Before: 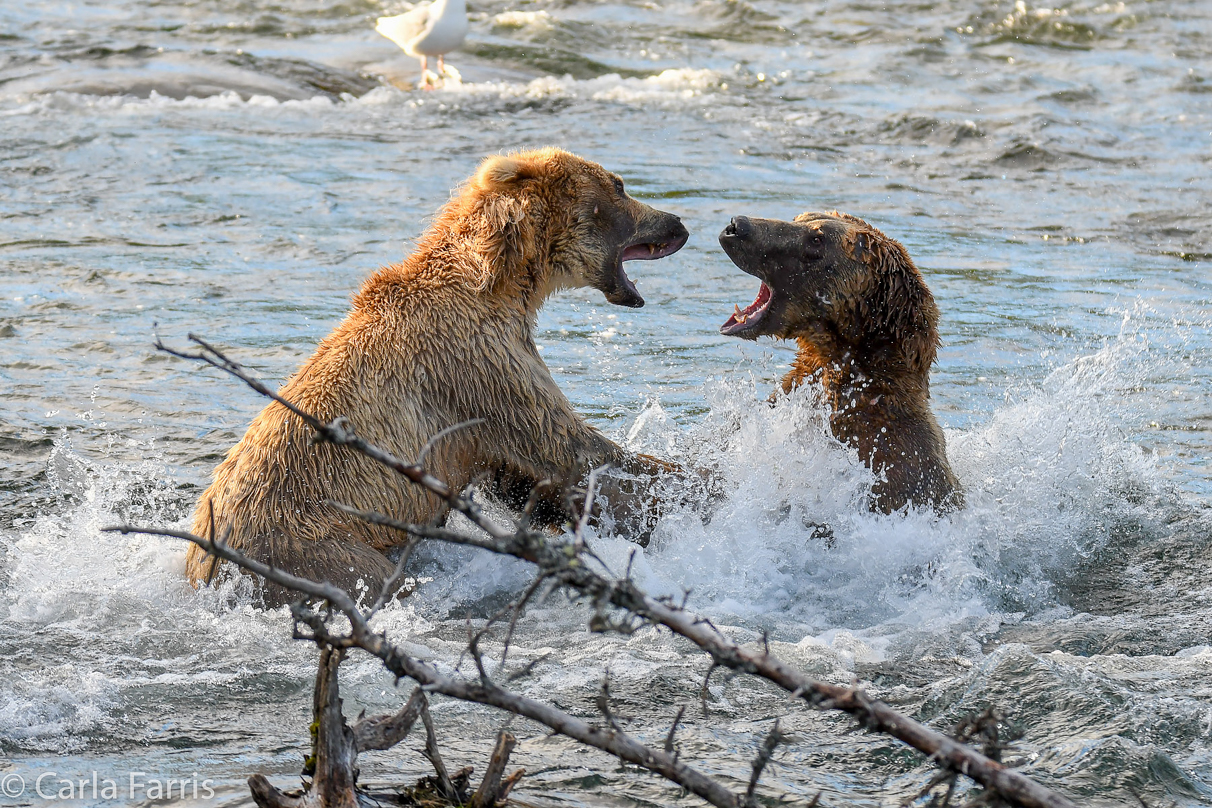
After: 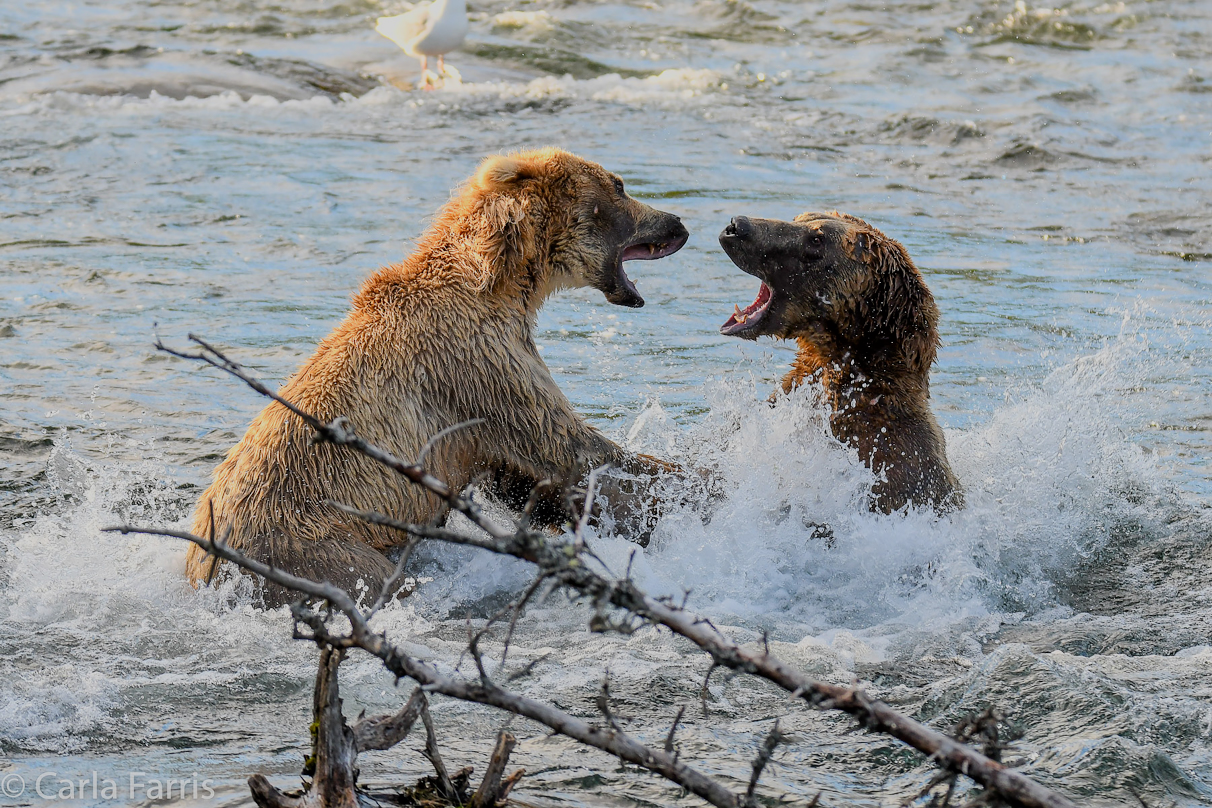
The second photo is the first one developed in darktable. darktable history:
filmic rgb: black relative exposure -16 EV, white relative exposure 6.1 EV, hardness 5.21, color science v6 (2022), iterations of high-quality reconstruction 0
